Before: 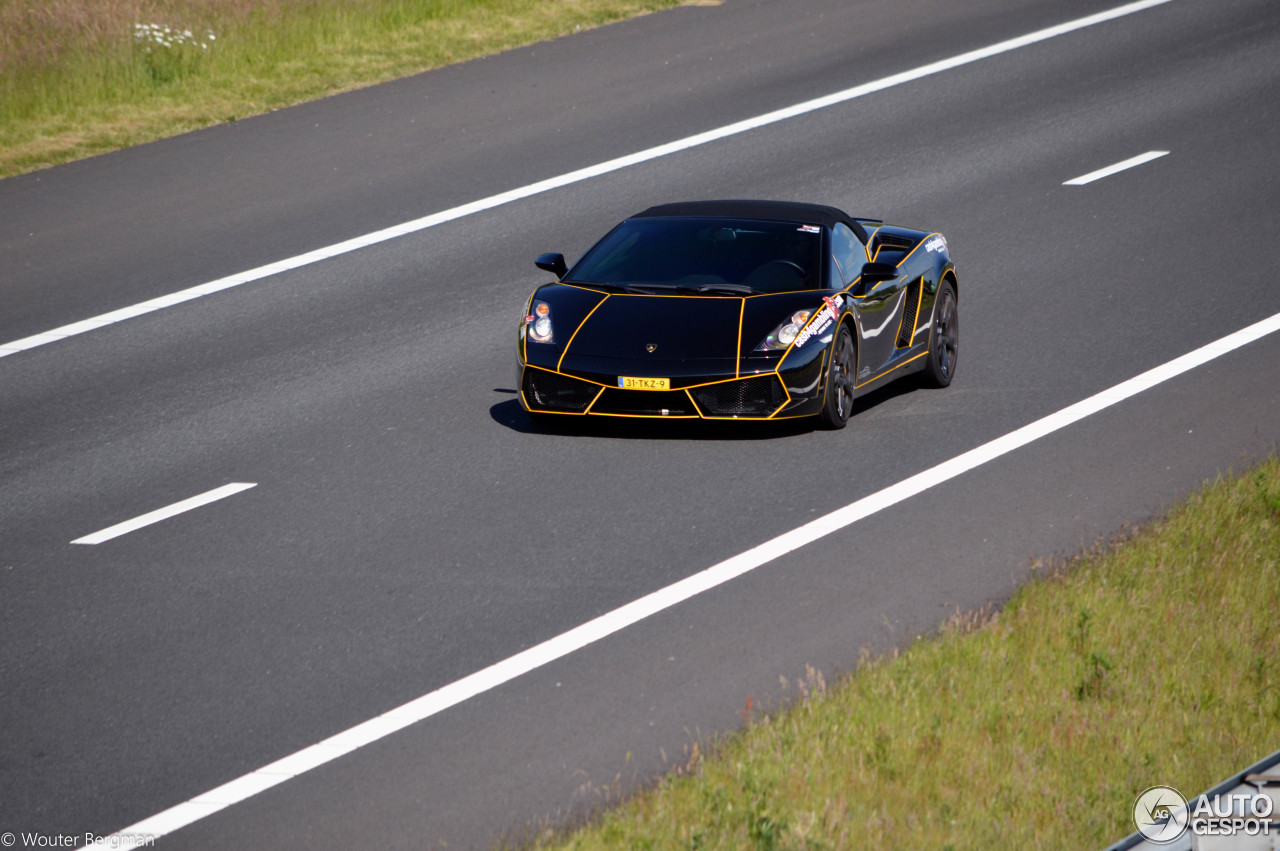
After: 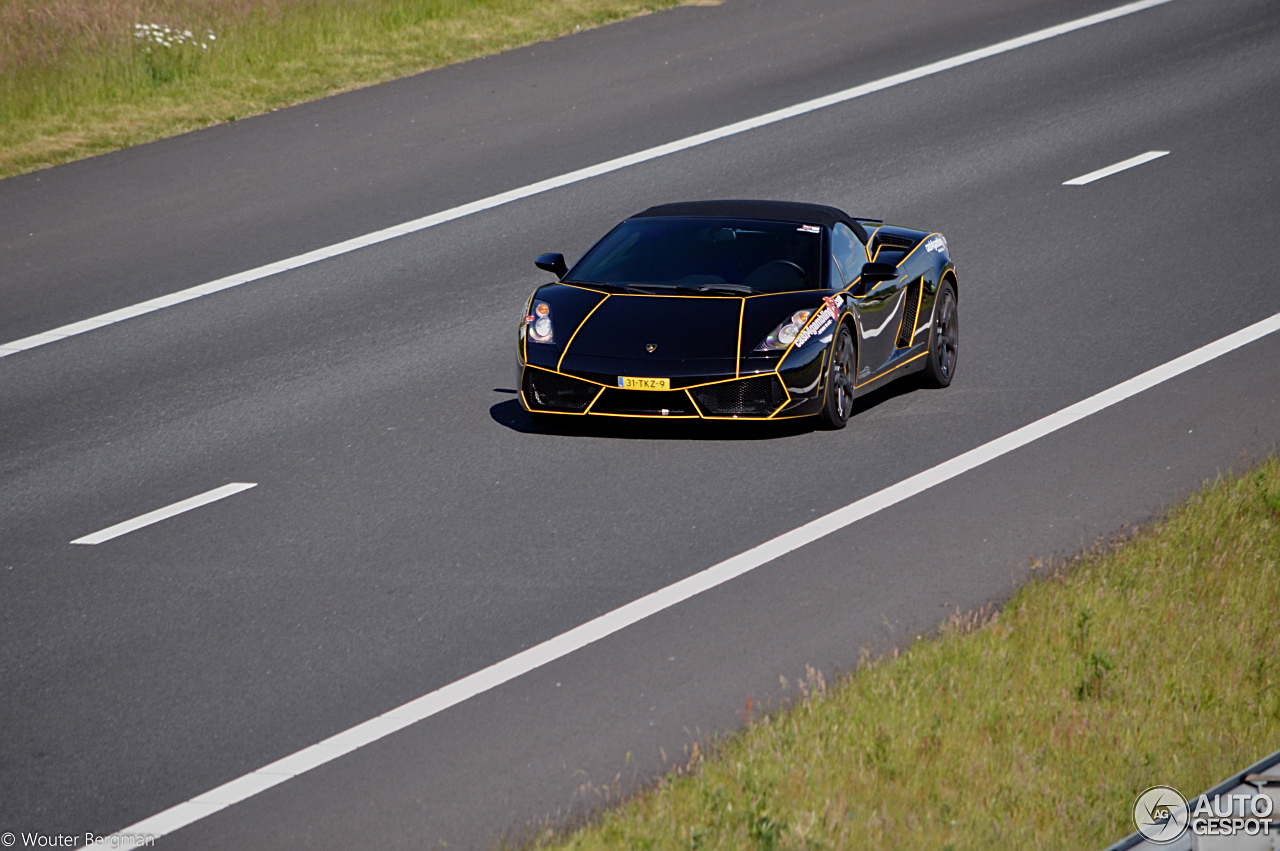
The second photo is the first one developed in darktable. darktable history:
sharpen: amount 0.468
tone equalizer: -8 EV -0.002 EV, -7 EV 0.004 EV, -6 EV -0.015 EV, -5 EV 0.014 EV, -4 EV -0.016 EV, -3 EV 0.023 EV, -2 EV -0.047 EV, -1 EV -0.293 EV, +0 EV -0.608 EV
